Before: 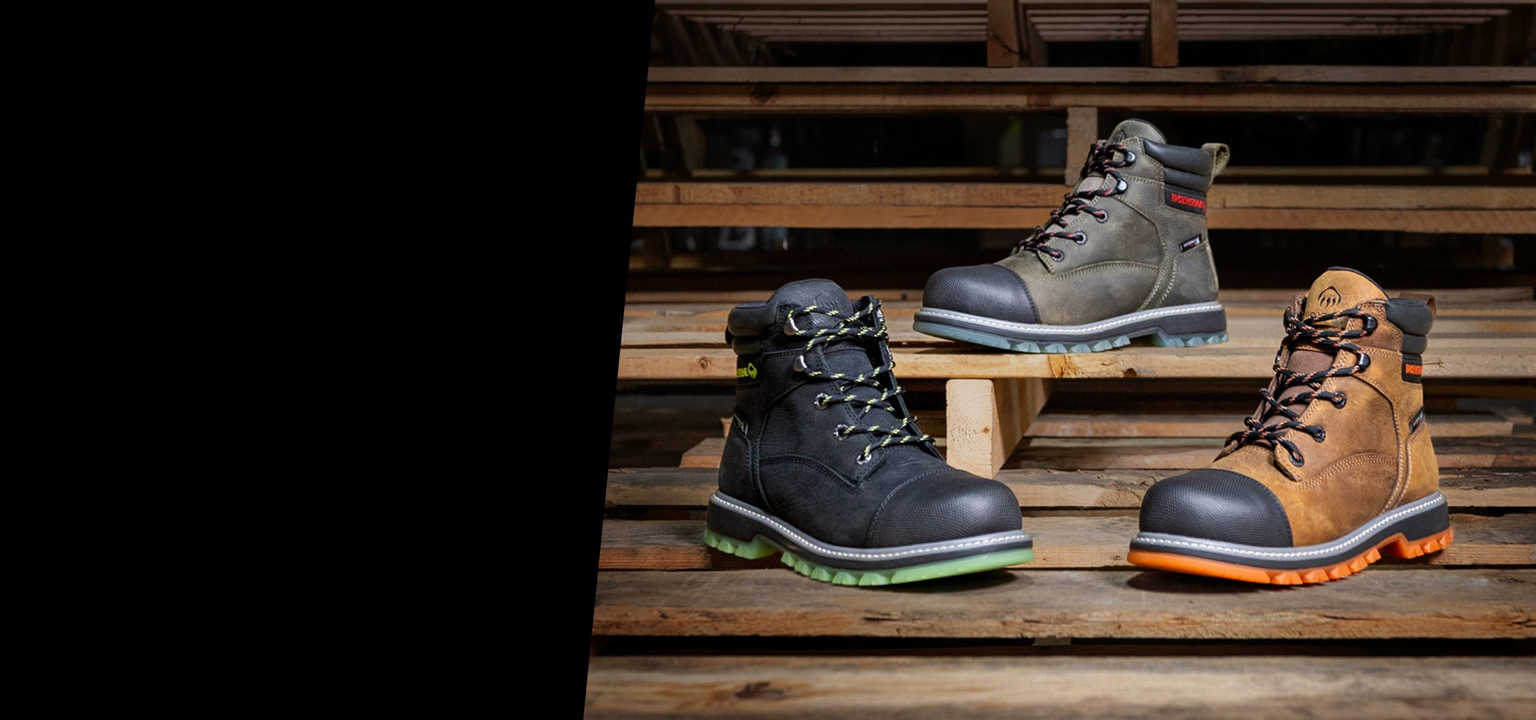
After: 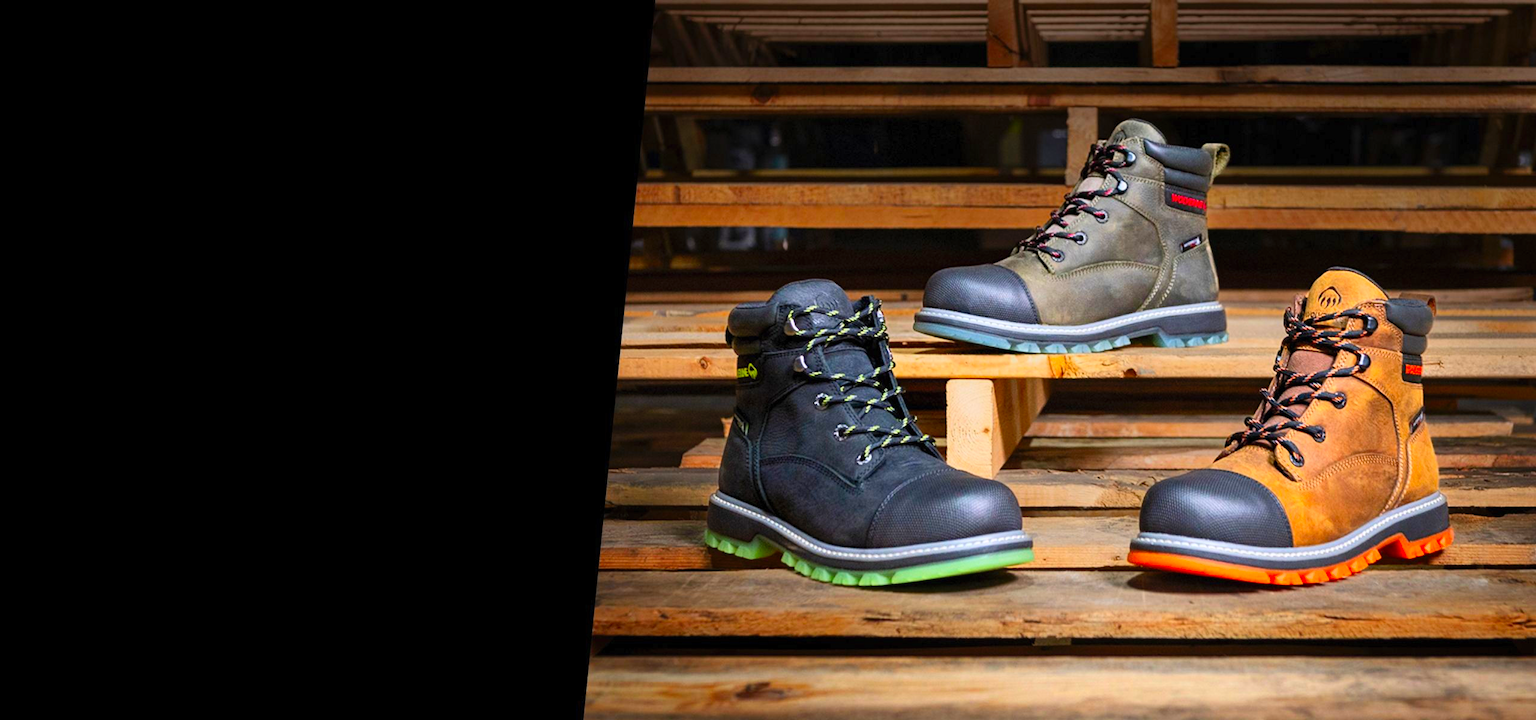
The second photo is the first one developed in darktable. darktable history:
contrast brightness saturation: contrast 0.205, brightness 0.205, saturation 0.798
